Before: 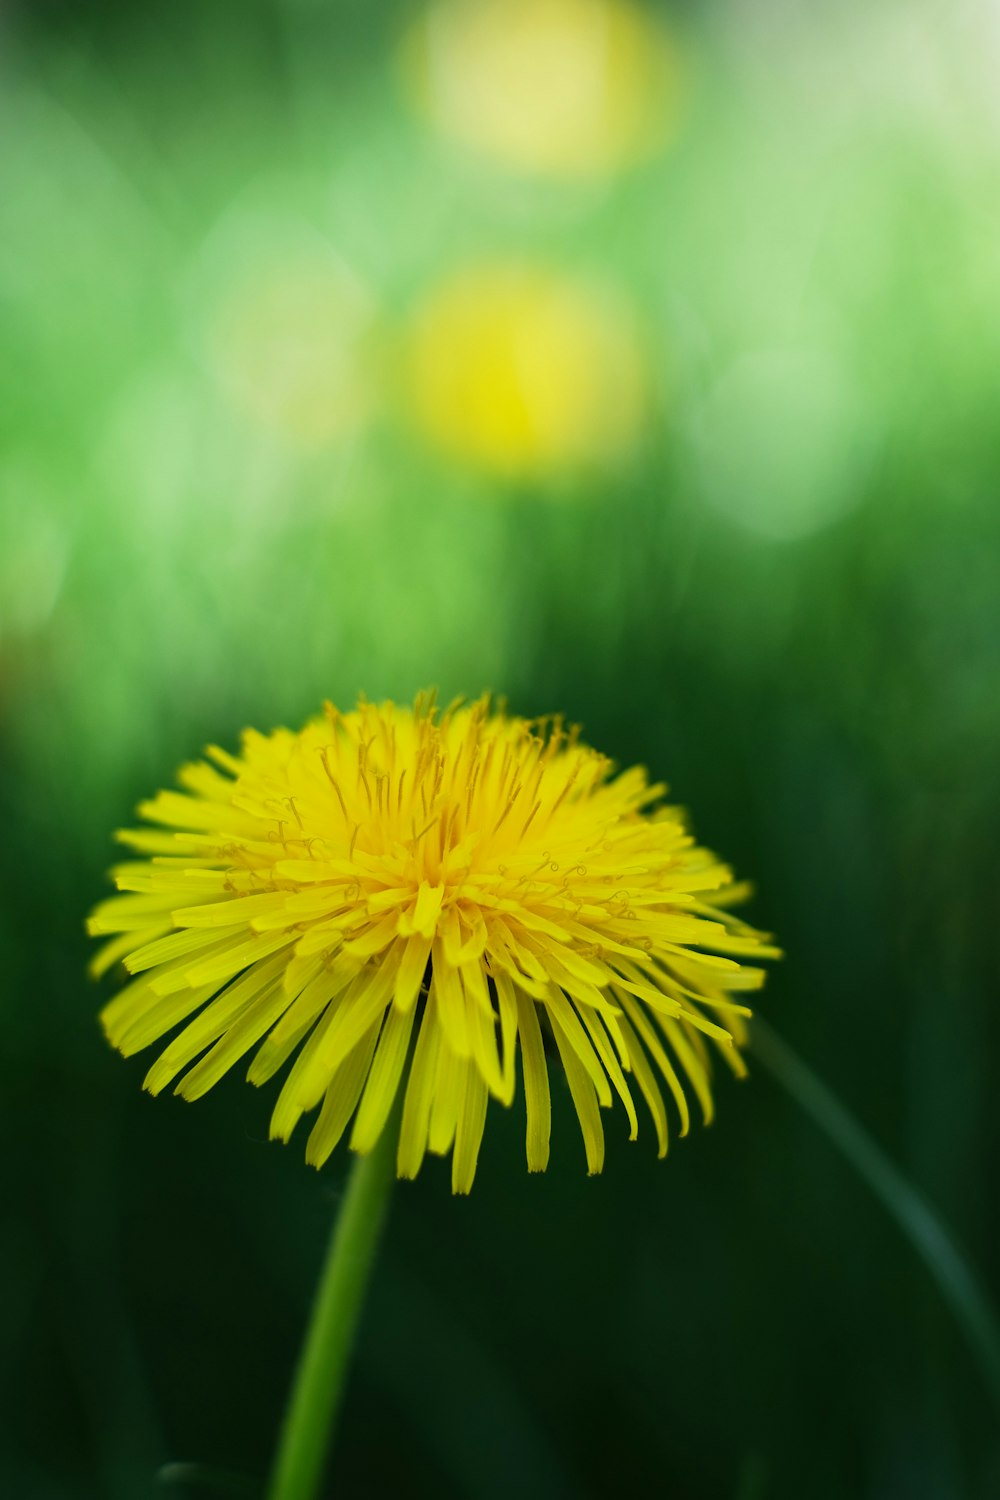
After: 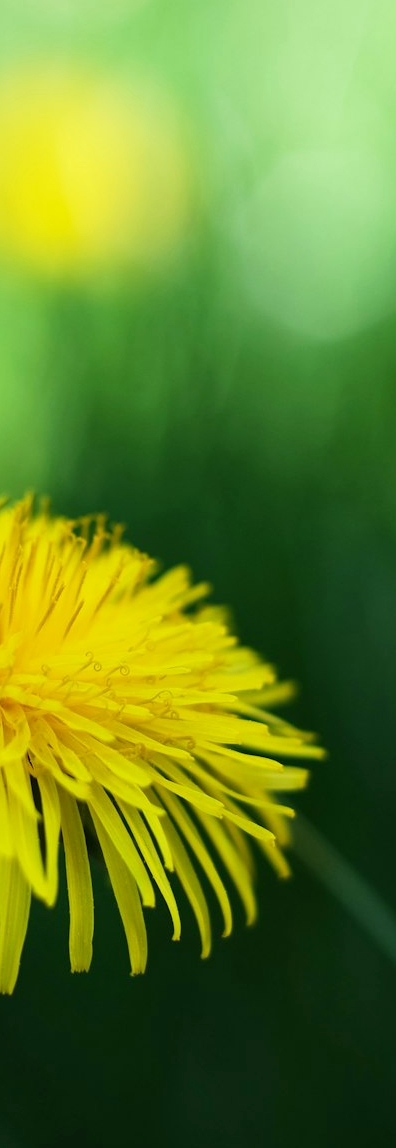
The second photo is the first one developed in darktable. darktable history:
crop: left 45.721%, top 13.393%, right 14.118%, bottom 10.01%
exposure: exposure 0.2 EV, compensate highlight preservation false
